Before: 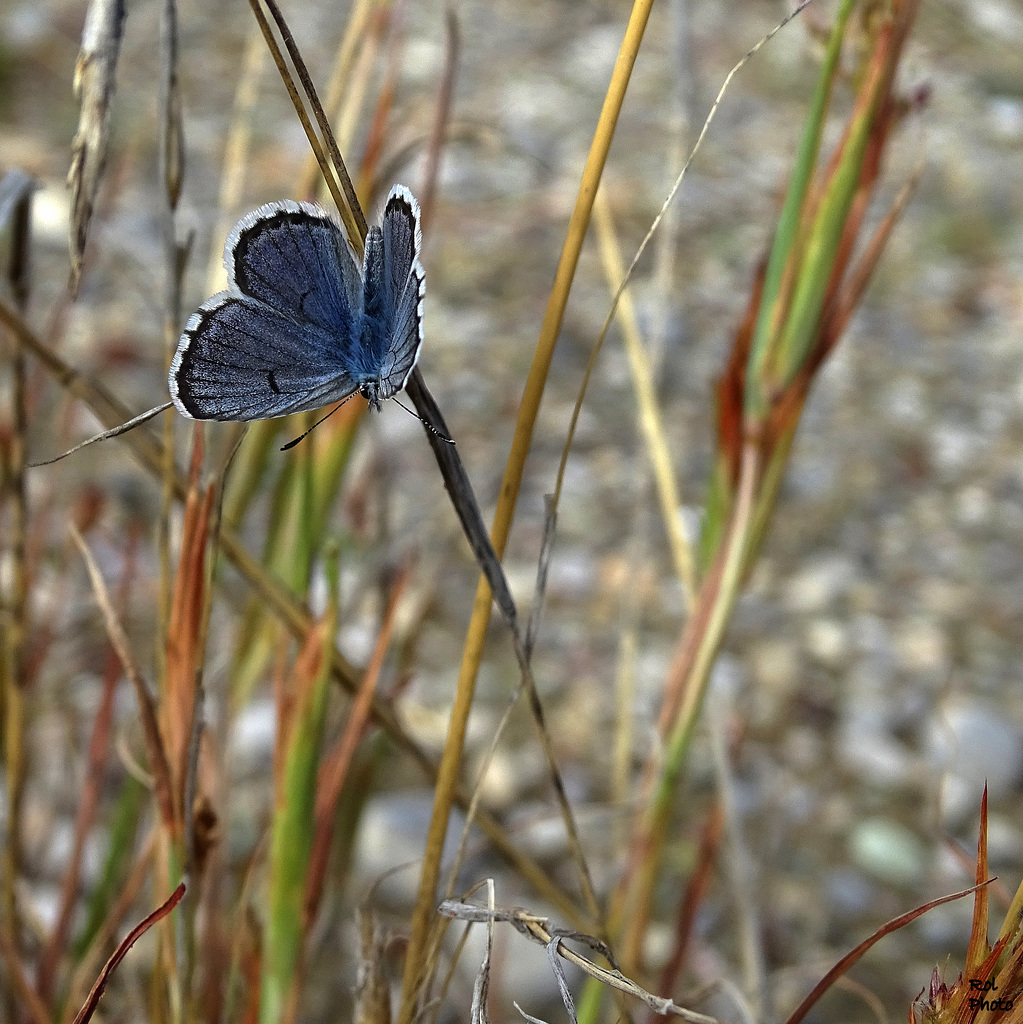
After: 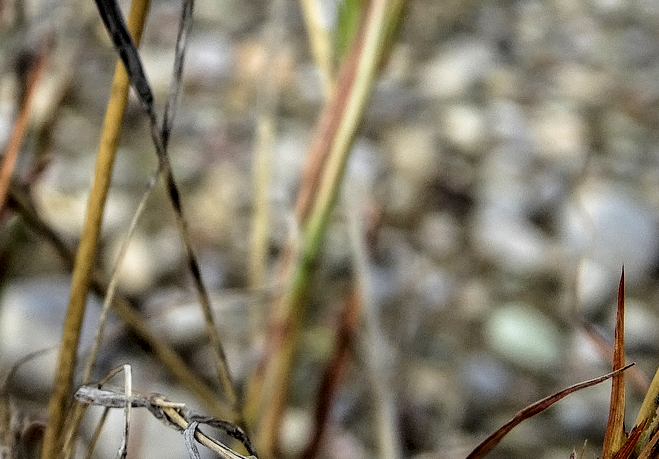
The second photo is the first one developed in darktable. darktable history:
local contrast: detail 130%
filmic rgb: black relative exposure -5 EV, white relative exposure 3.5 EV, hardness 3.19, contrast 1.3, highlights saturation mix -50%
crop and rotate: left 35.509%, top 50.238%, bottom 4.934%
